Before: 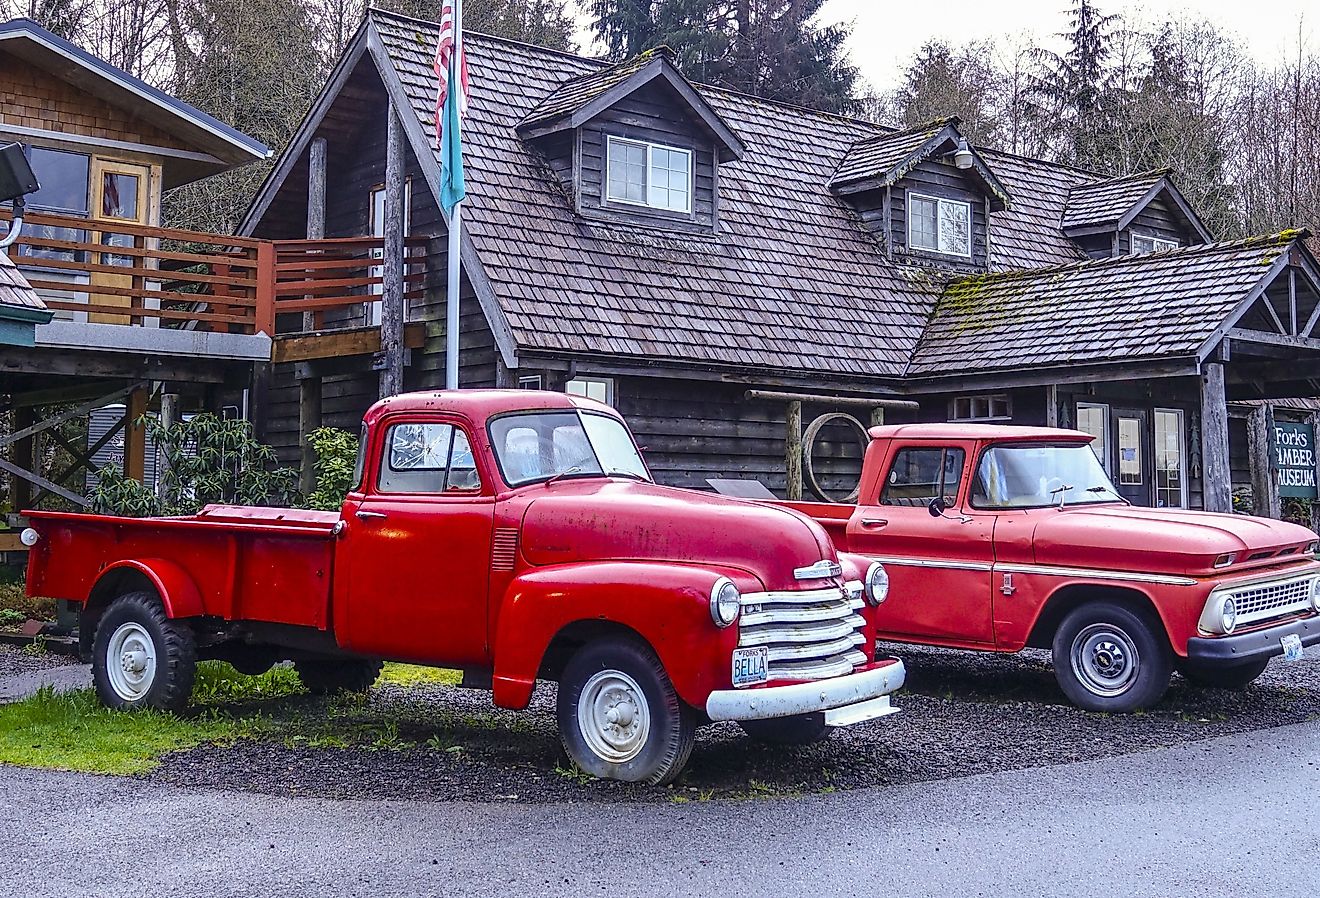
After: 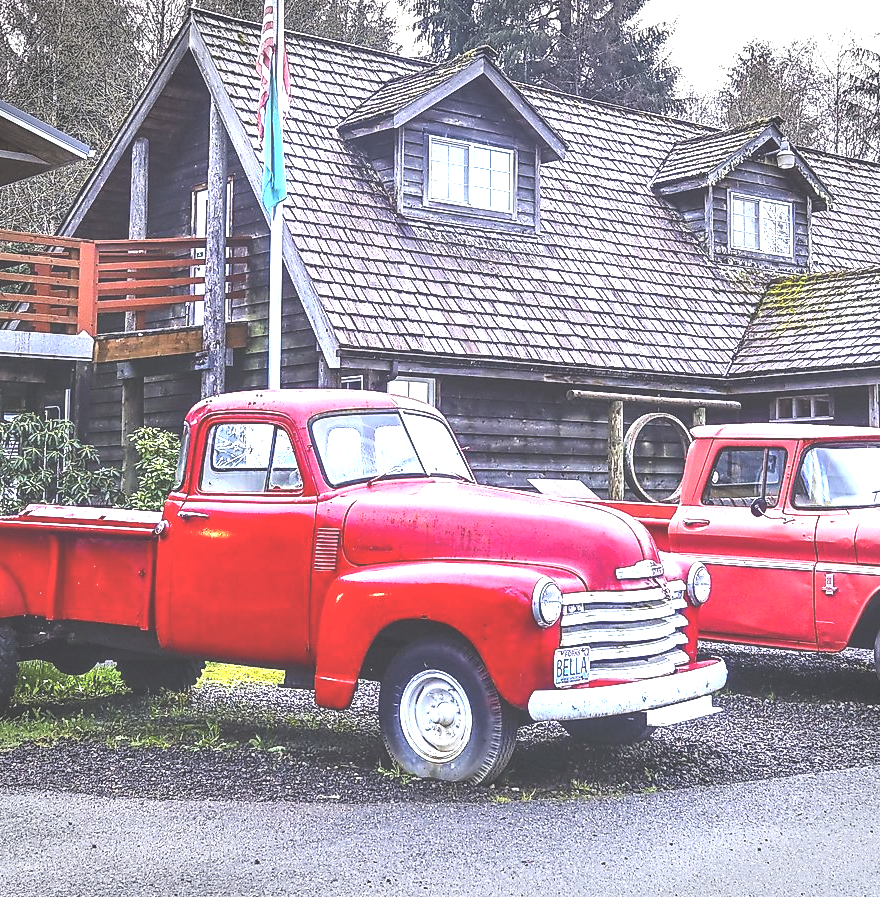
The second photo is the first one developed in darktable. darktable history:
crop and rotate: left 13.623%, right 19.673%
local contrast: mode bilateral grid, contrast 25, coarseness 51, detail 123%, midtone range 0.2
vignetting: fall-off start 100.68%, width/height ratio 1.302
exposure: black level correction -0.023, exposure 1.396 EV, compensate highlight preservation false
